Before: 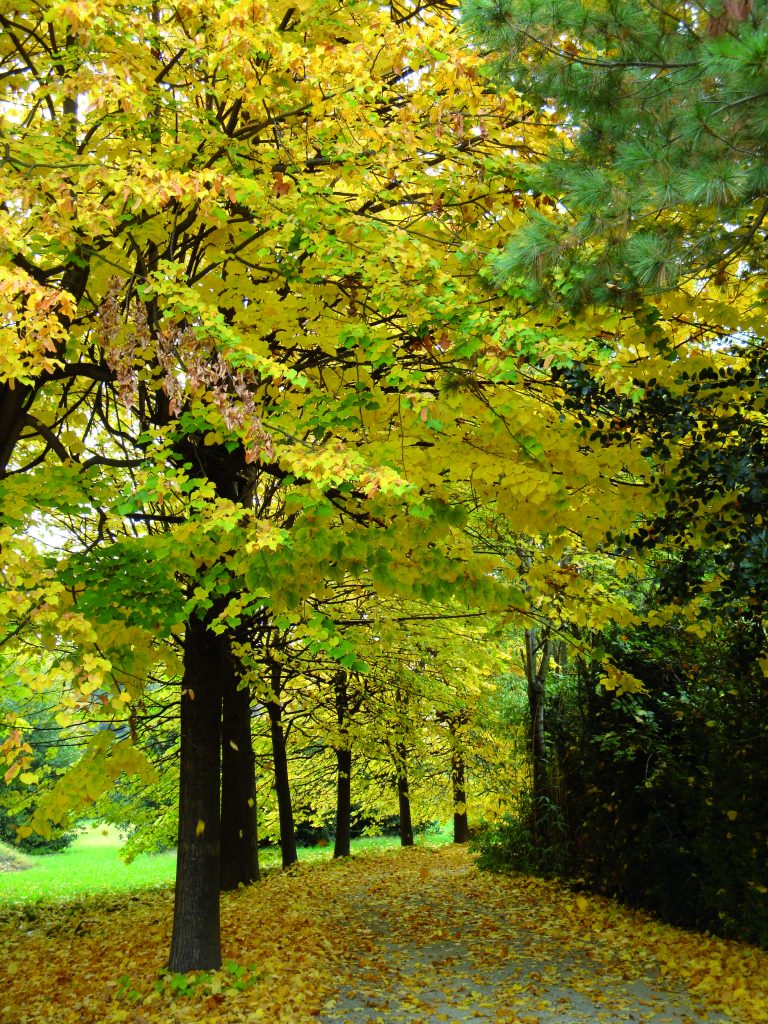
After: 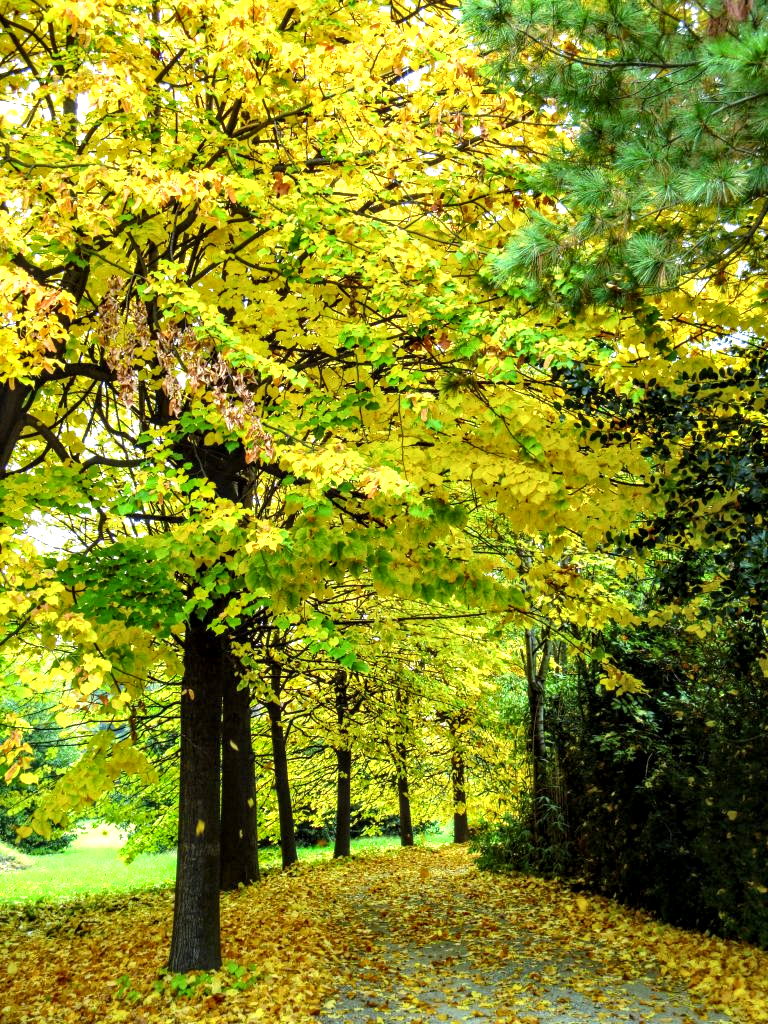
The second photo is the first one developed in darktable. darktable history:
local contrast: highlights 24%, detail 150%
exposure: black level correction 0, exposure 0.698 EV, compensate exposure bias true, compensate highlight preservation false
